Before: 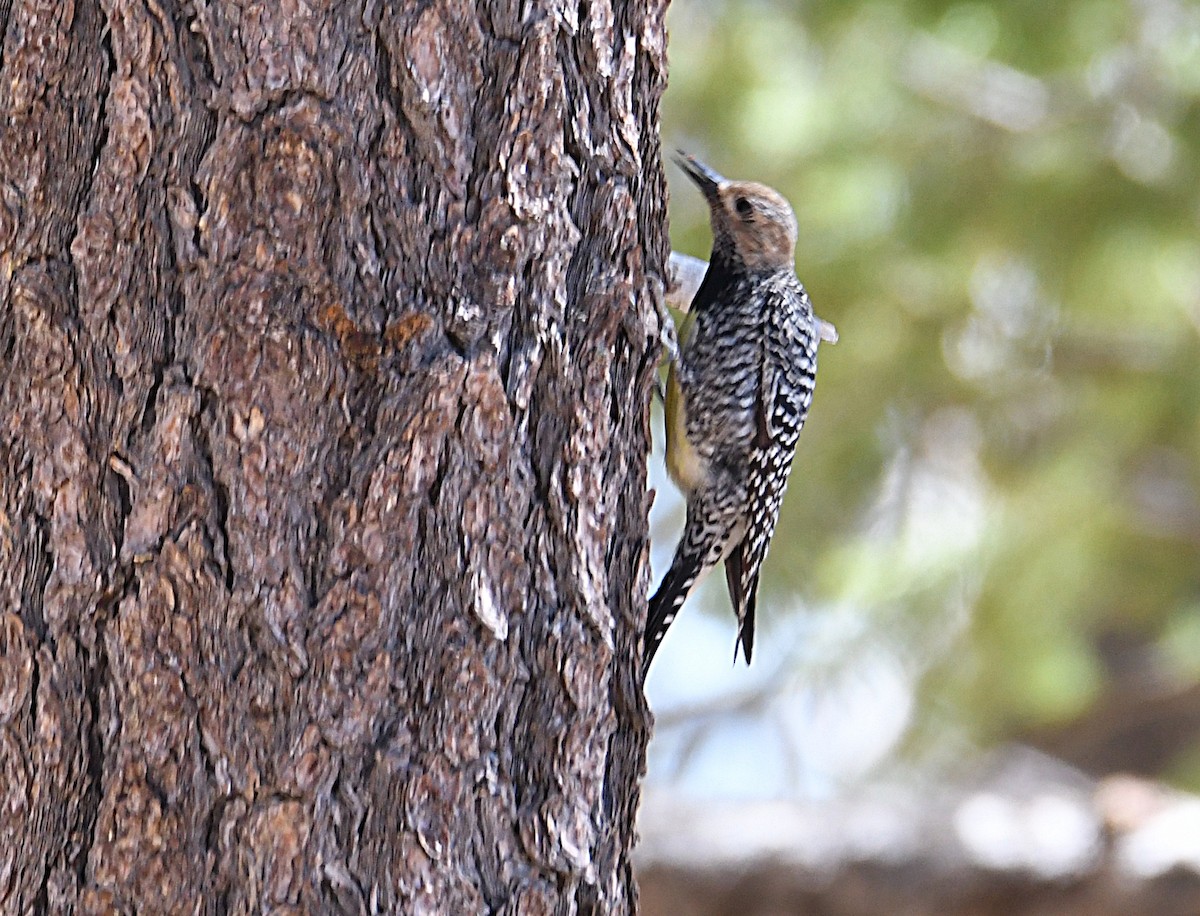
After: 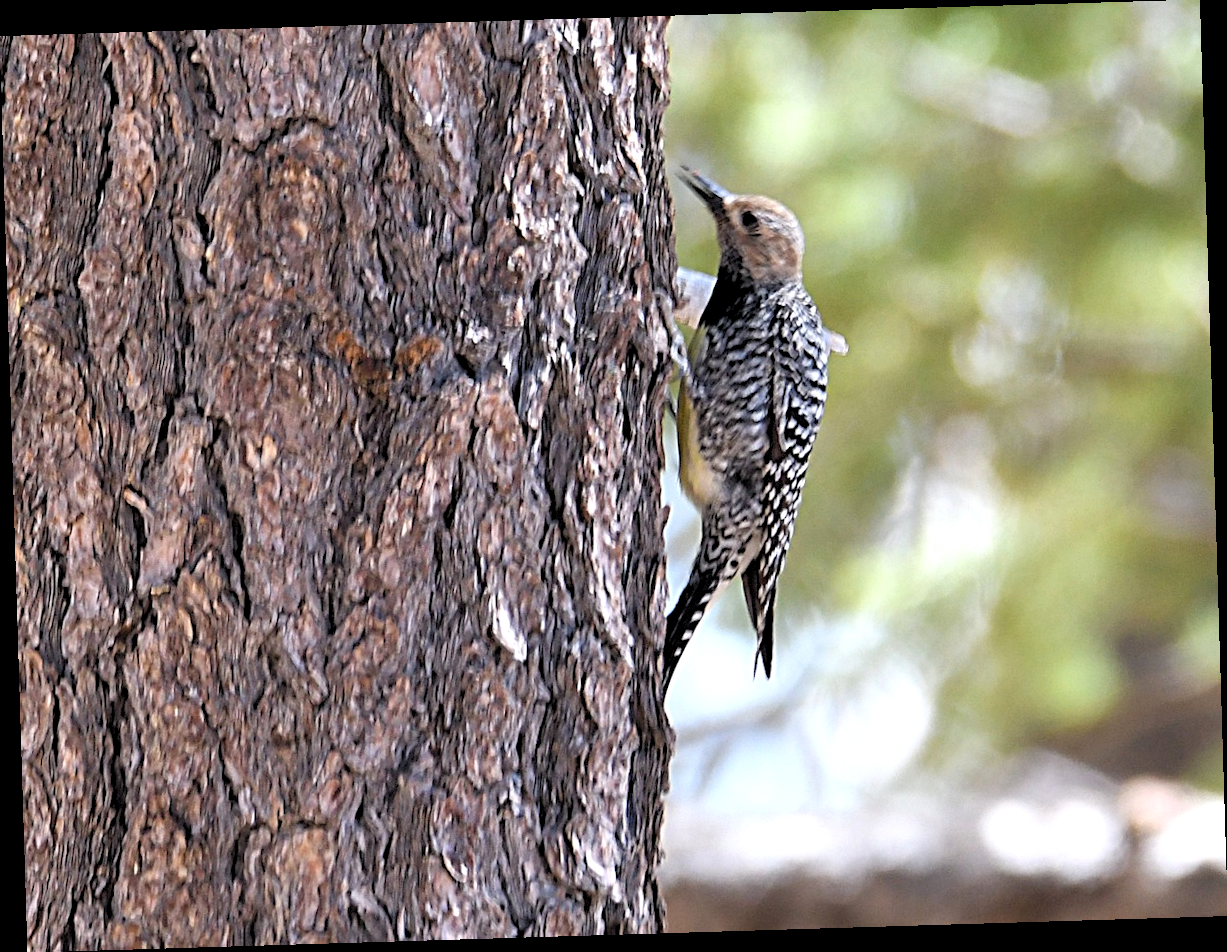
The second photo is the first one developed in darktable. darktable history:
rgb levels: levels [[0.01, 0.419, 0.839], [0, 0.5, 1], [0, 0.5, 1]]
rotate and perspective: rotation -1.75°, automatic cropping off
